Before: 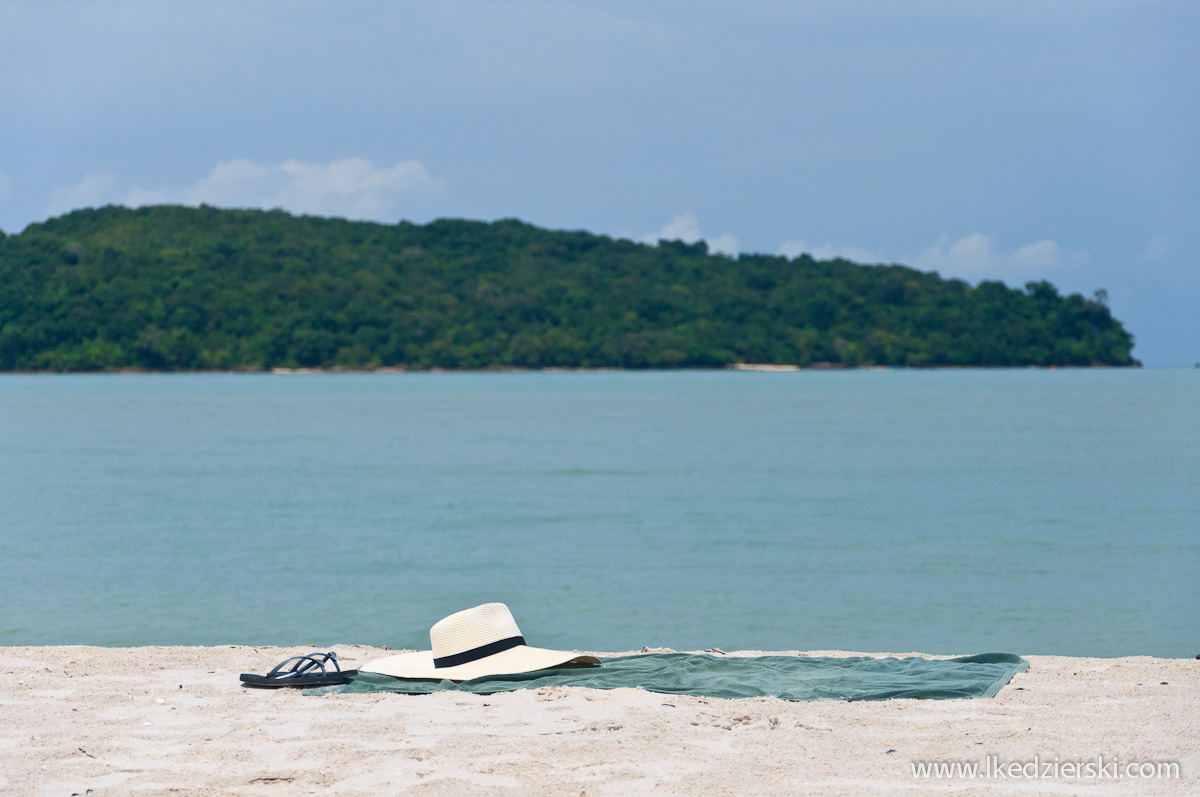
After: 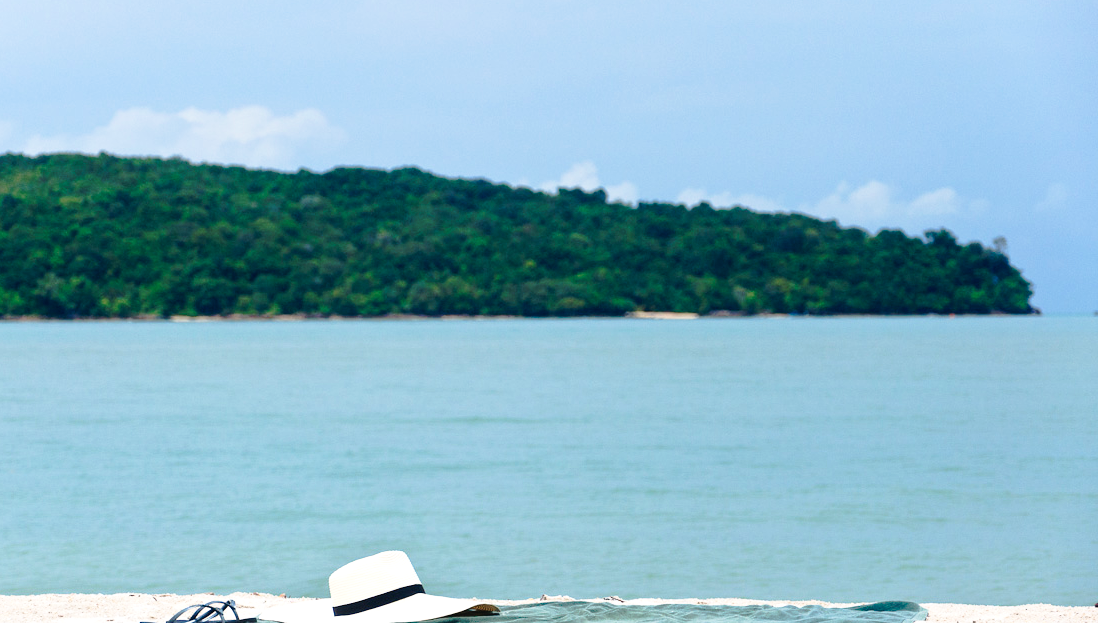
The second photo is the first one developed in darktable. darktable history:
crop: left 8.483%, top 6.549%, bottom 15.191%
tone curve: curves: ch0 [(0, 0) (0.003, 0.03) (0.011, 0.03) (0.025, 0.033) (0.044, 0.038) (0.069, 0.057) (0.1, 0.109) (0.136, 0.174) (0.177, 0.243) (0.224, 0.313) (0.277, 0.391) (0.335, 0.464) (0.399, 0.515) (0.468, 0.563) (0.543, 0.616) (0.623, 0.679) (0.709, 0.766) (0.801, 0.865) (0.898, 0.948) (1, 1)], preserve colors none
base curve: curves: ch0 [(0, 0) (0.073, 0.04) (0.157, 0.139) (0.492, 0.492) (0.758, 0.758) (1, 1)], preserve colors none
tone equalizer: -8 EV -0.431 EV, -7 EV -0.424 EV, -6 EV -0.344 EV, -5 EV -0.208 EV, -3 EV 0.203 EV, -2 EV 0.338 EV, -1 EV 0.396 EV, +0 EV 0.432 EV
